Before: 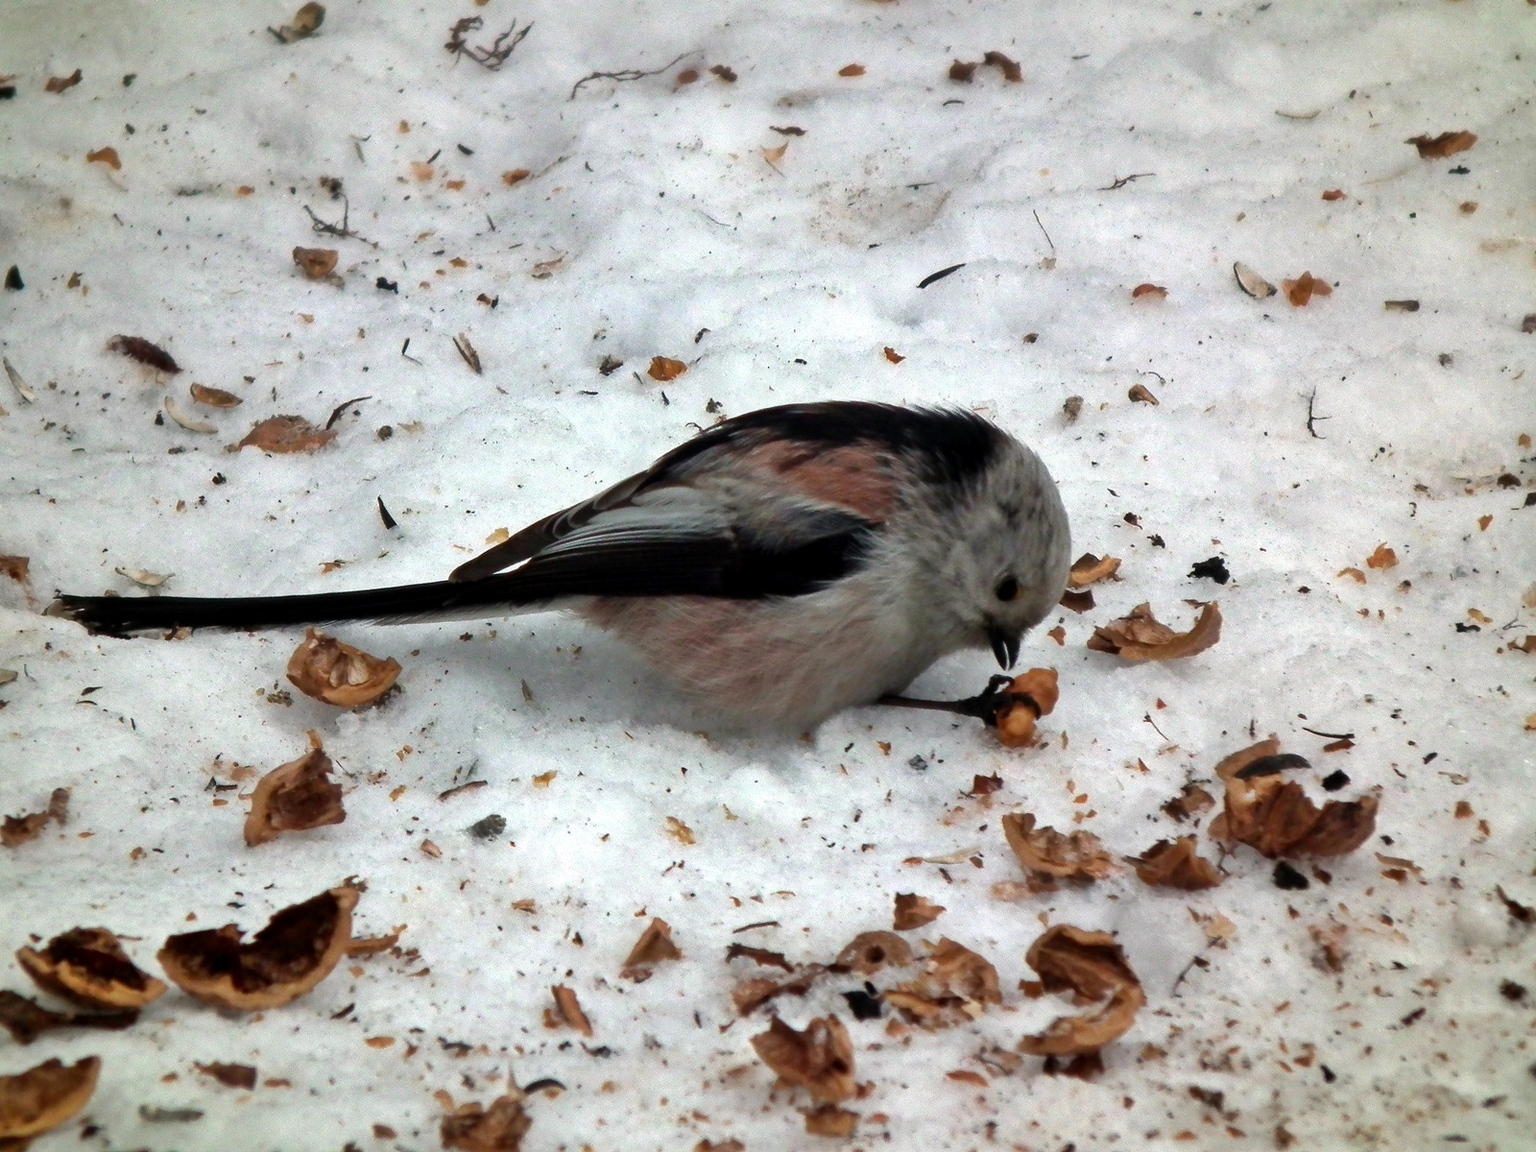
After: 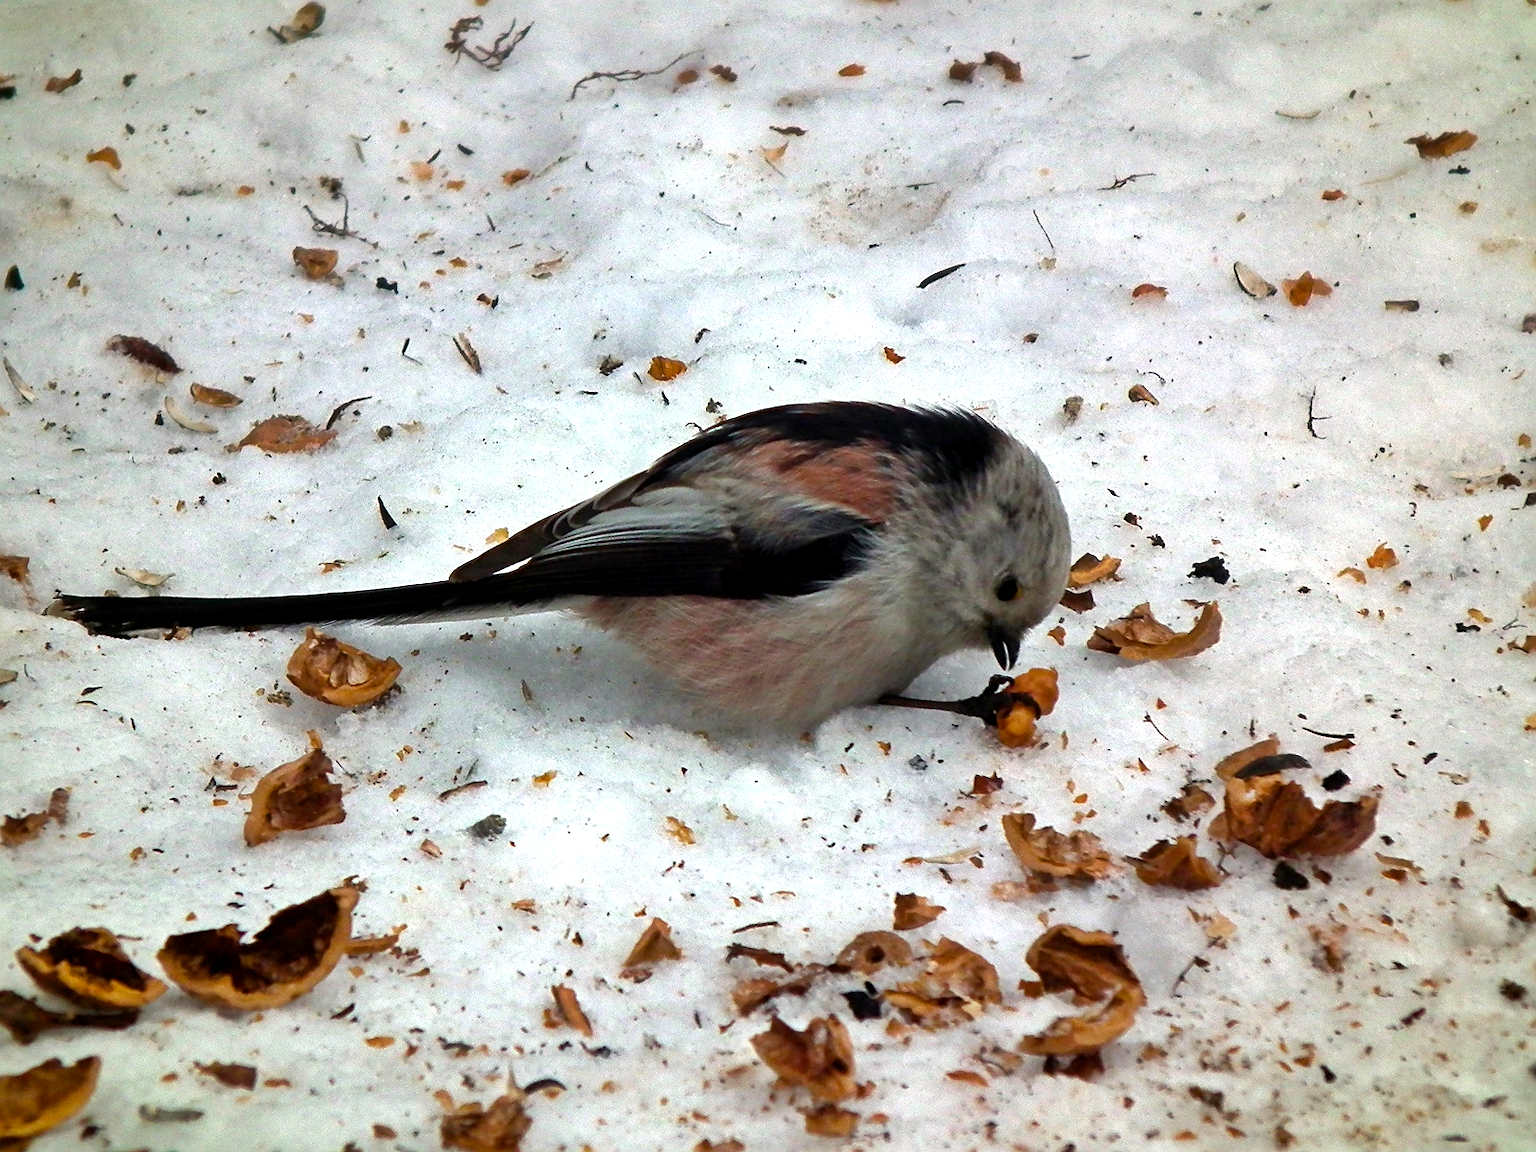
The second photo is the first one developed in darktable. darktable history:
color balance rgb: perceptual saturation grading › global saturation 30%, global vibrance 10%
exposure: exposure 0.191 EV, compensate highlight preservation false
sharpen: on, module defaults
